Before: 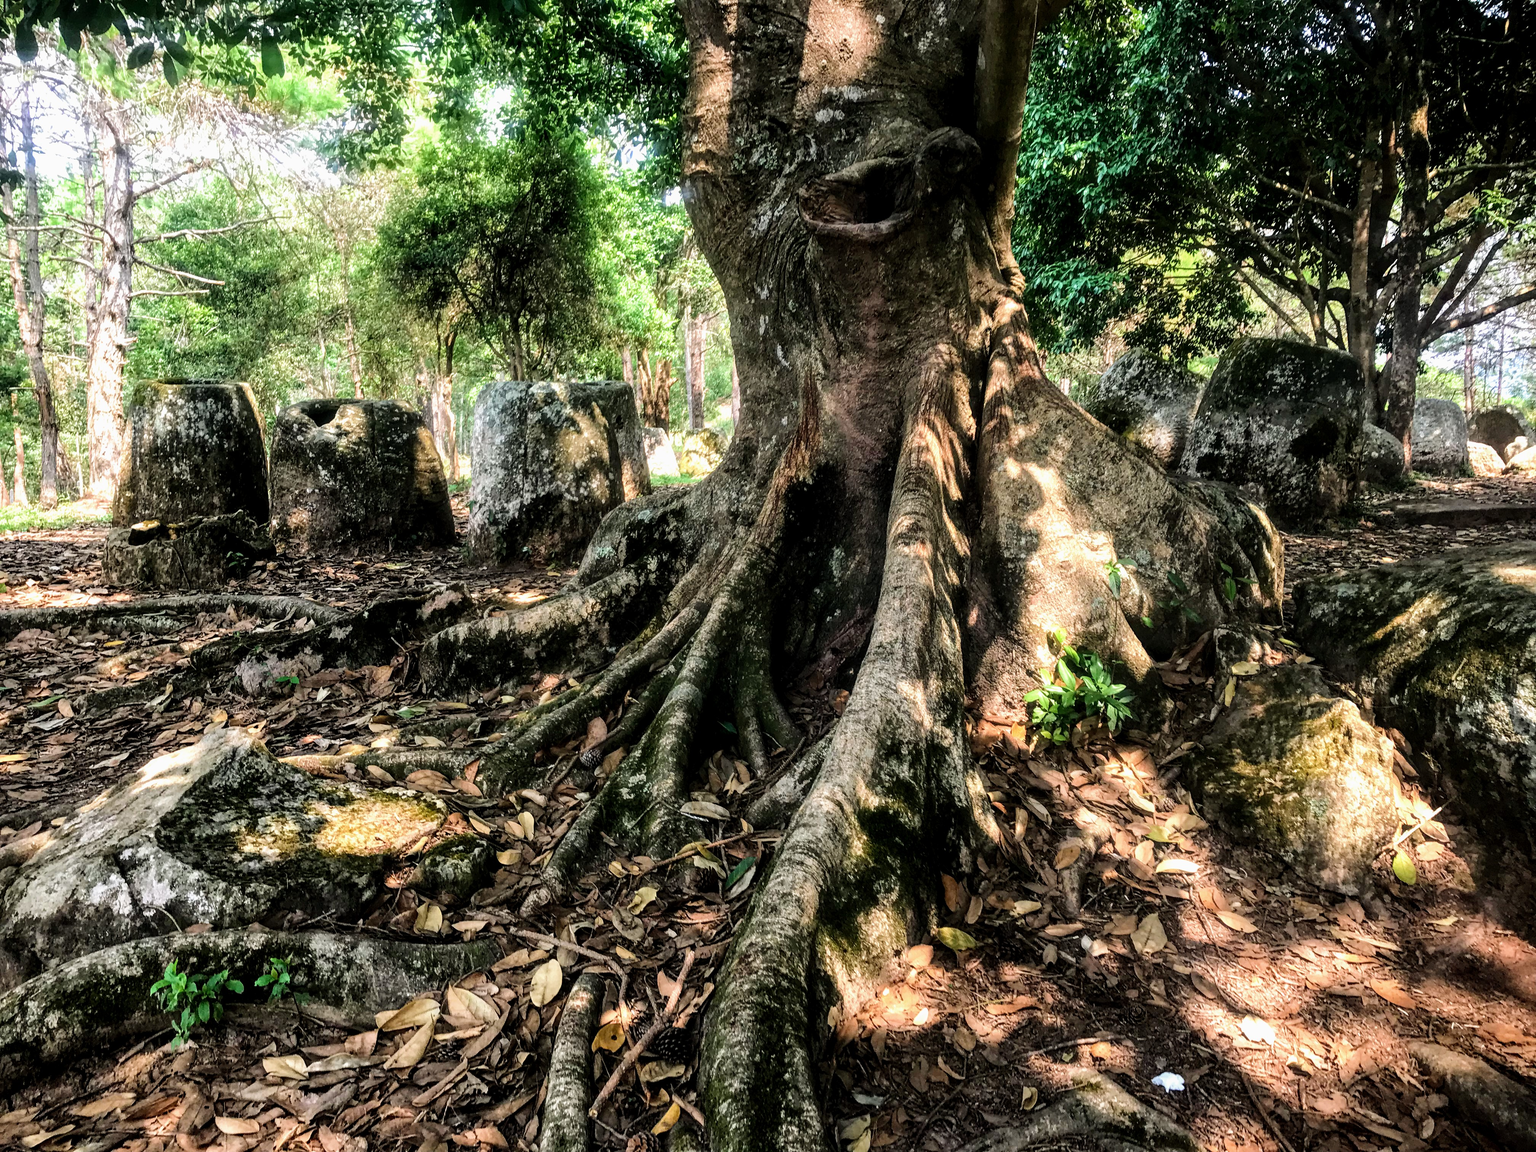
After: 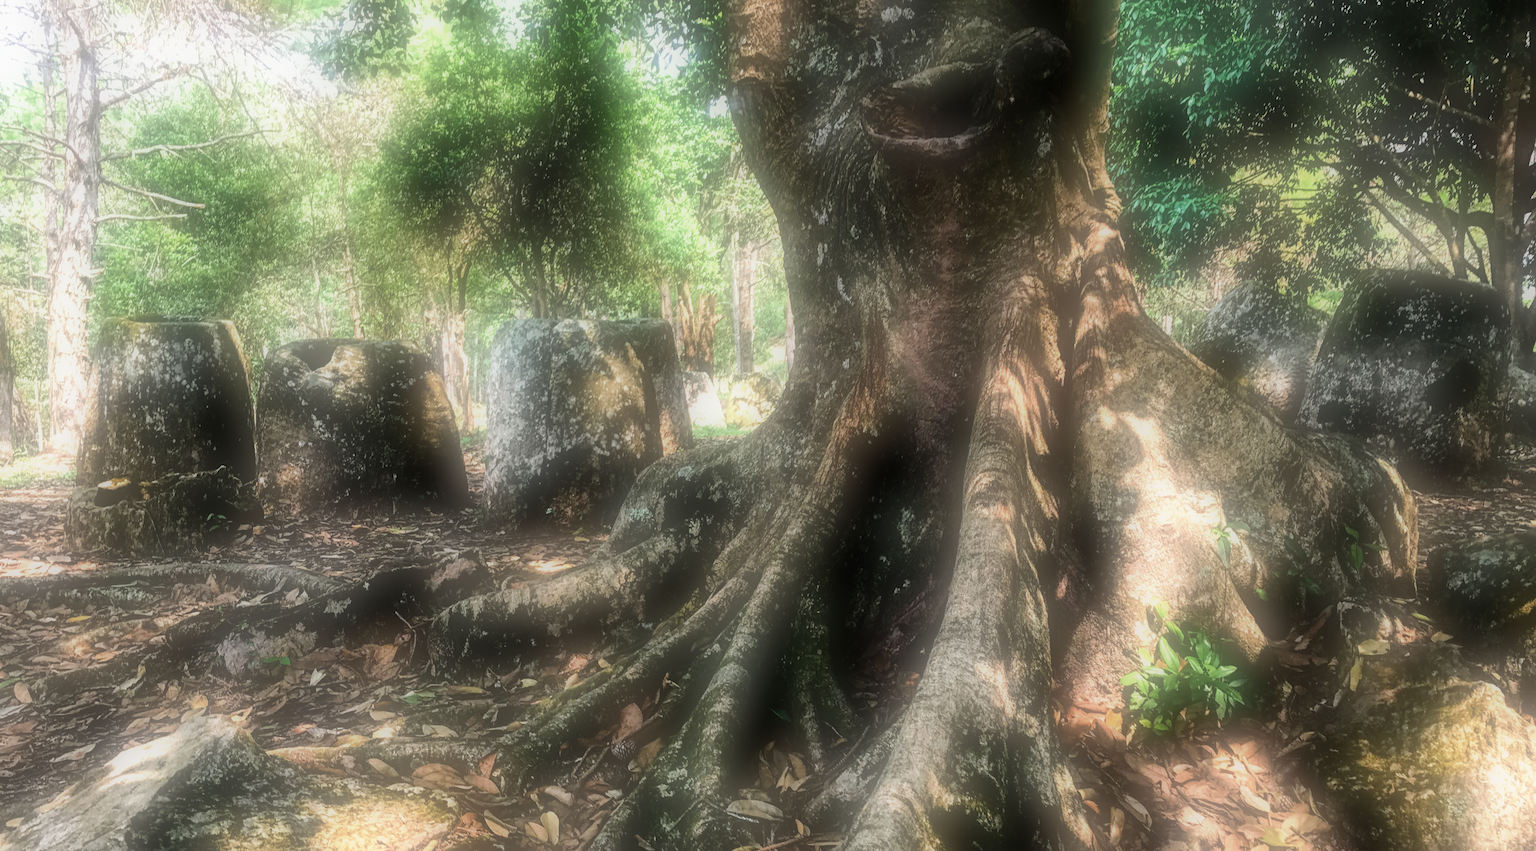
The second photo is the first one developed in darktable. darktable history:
soften: on, module defaults
crop: left 3.015%, top 8.969%, right 9.647%, bottom 26.457%
